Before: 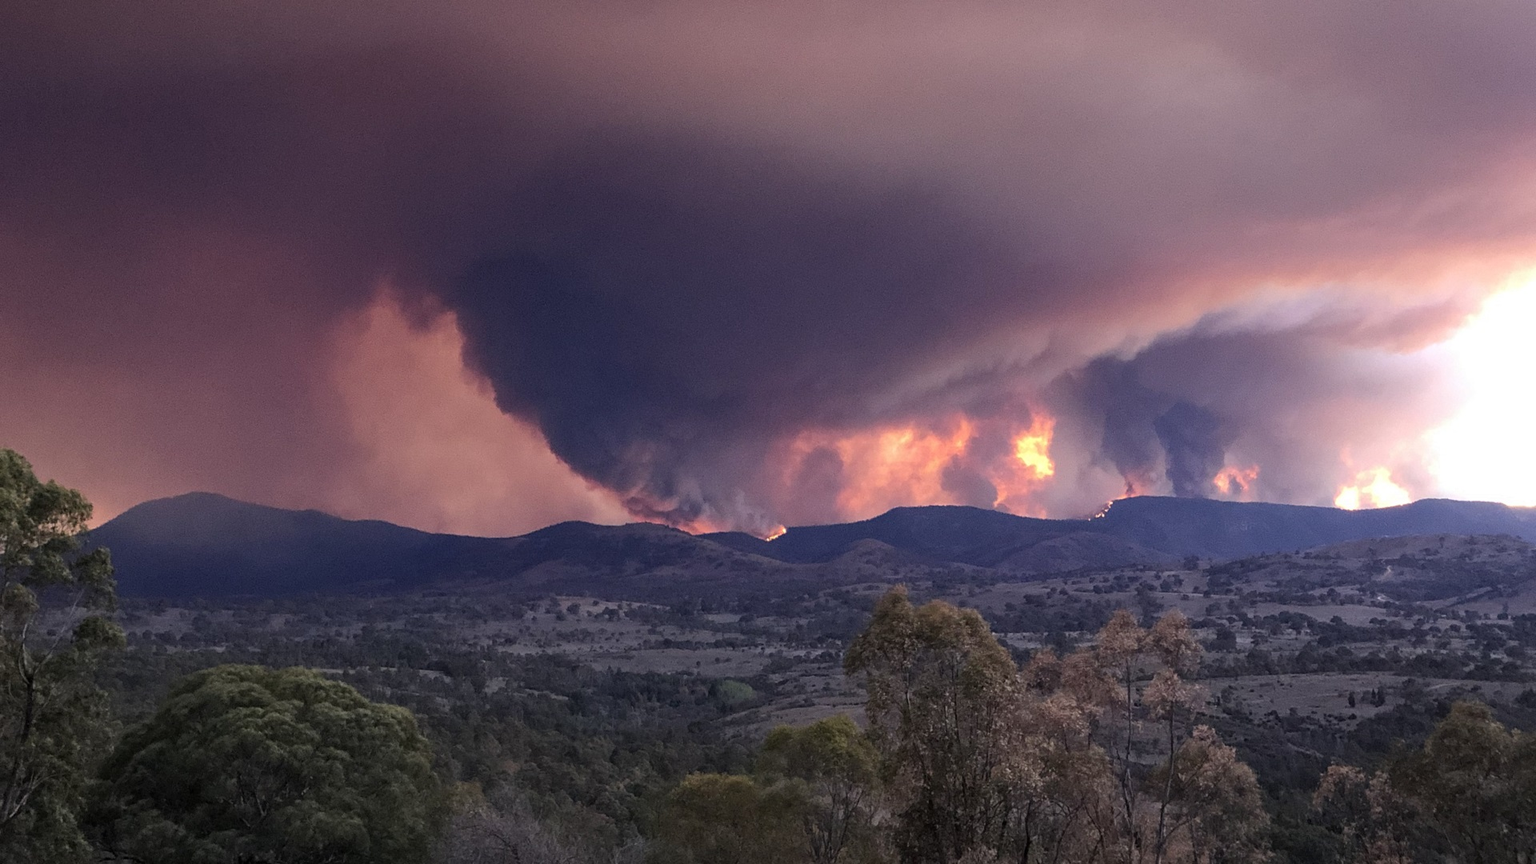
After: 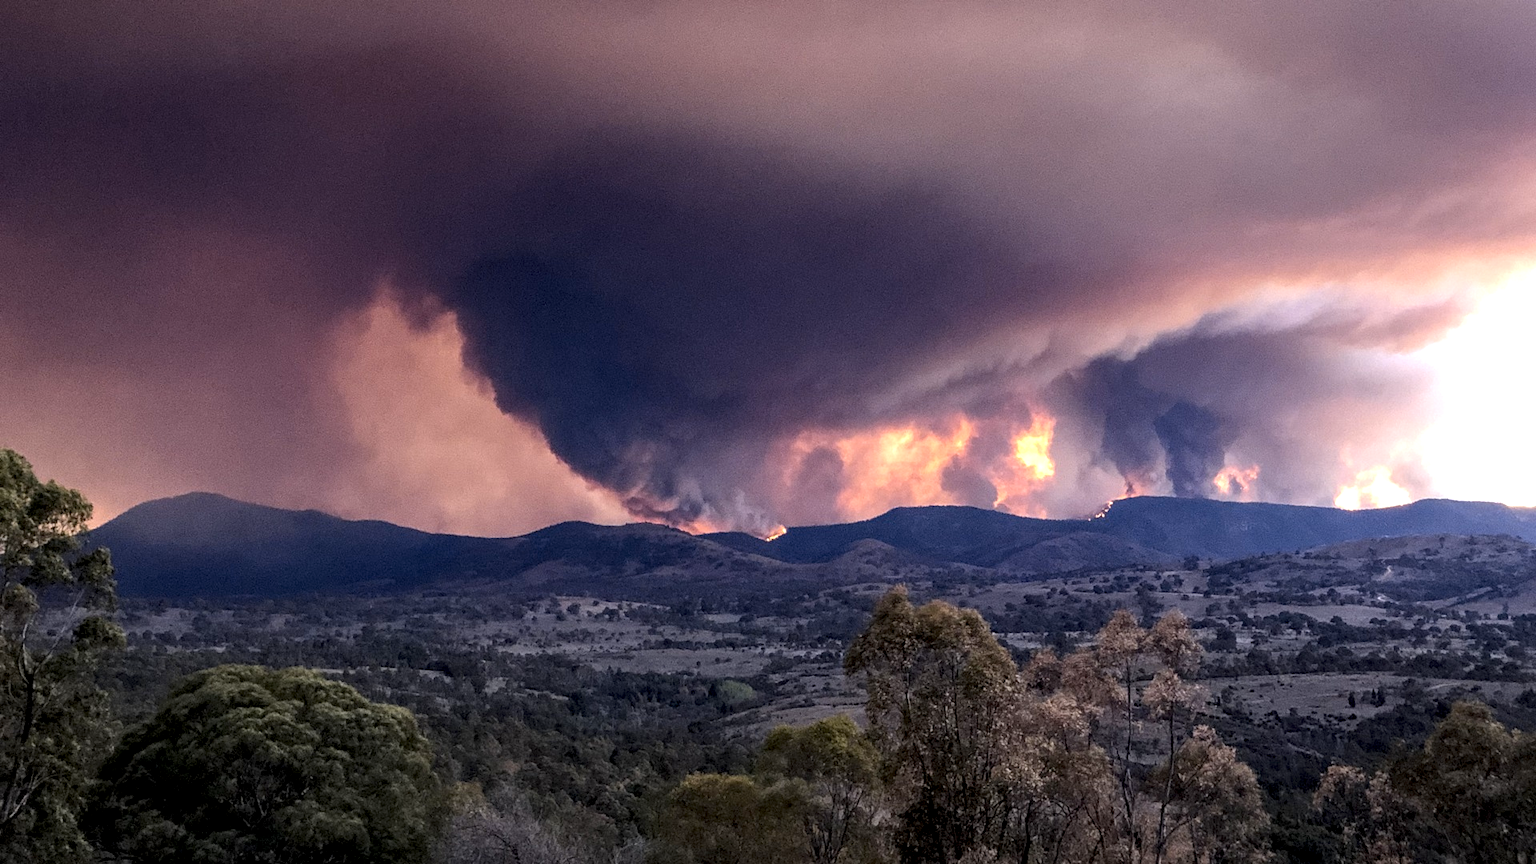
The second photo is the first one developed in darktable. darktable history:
color contrast: green-magenta contrast 0.8, blue-yellow contrast 1.1, unbound 0
color balance: mode lift, gamma, gain (sRGB), lift [0.97, 1, 1, 1], gamma [1.03, 1, 1, 1]
local contrast: highlights 60%, shadows 60%, detail 160%
